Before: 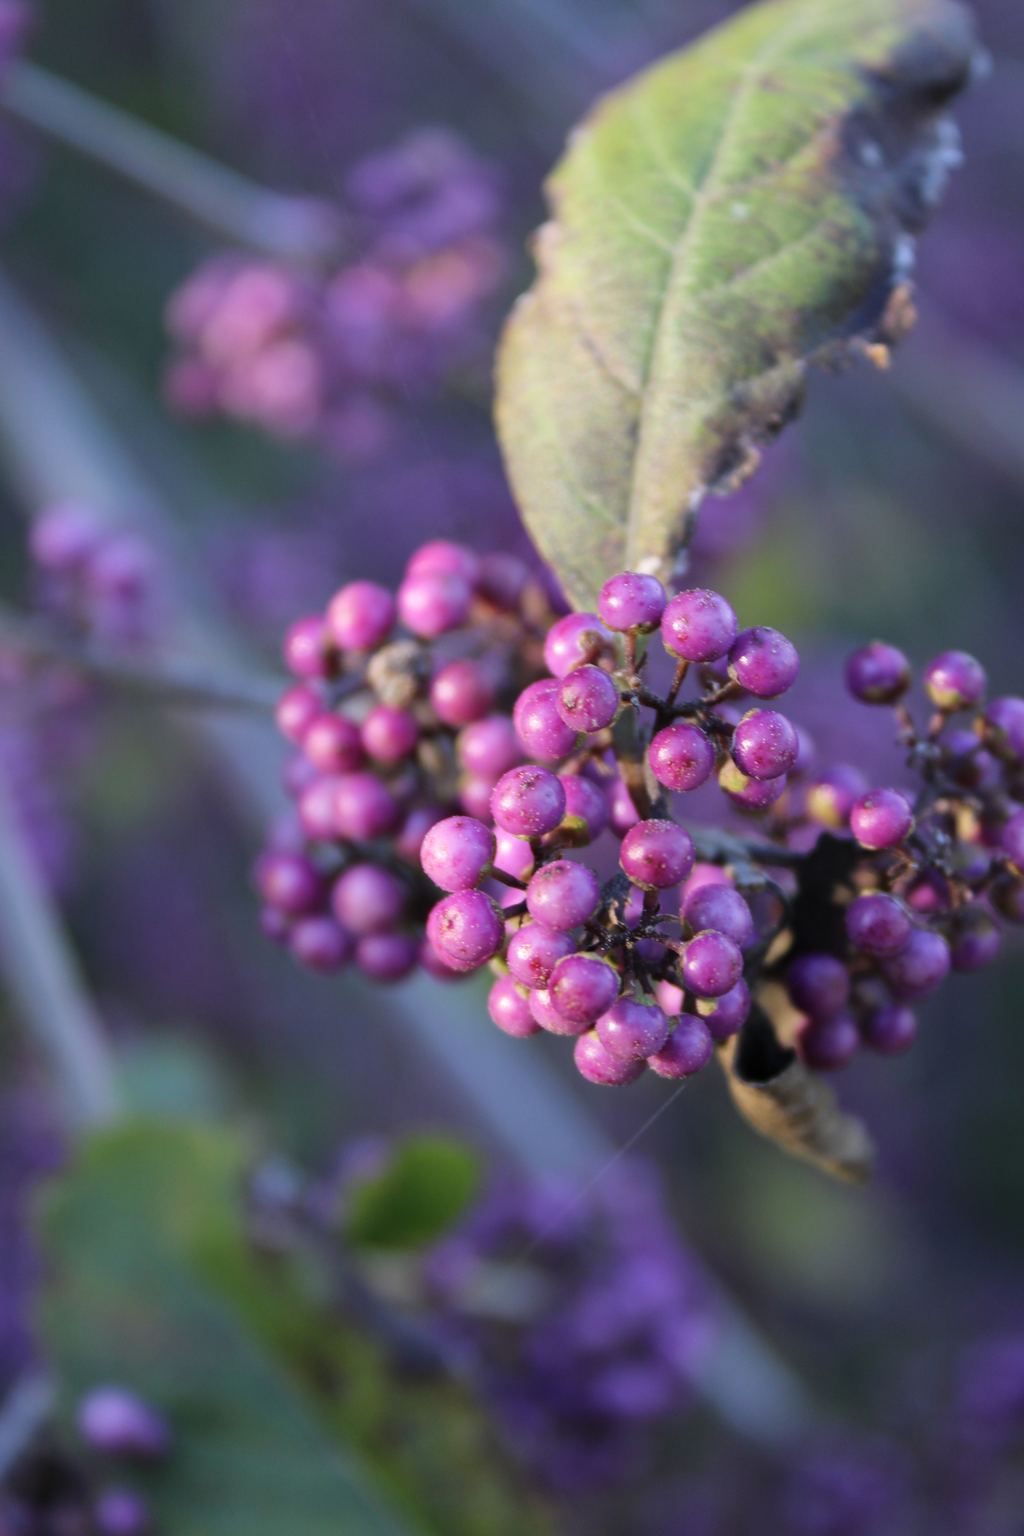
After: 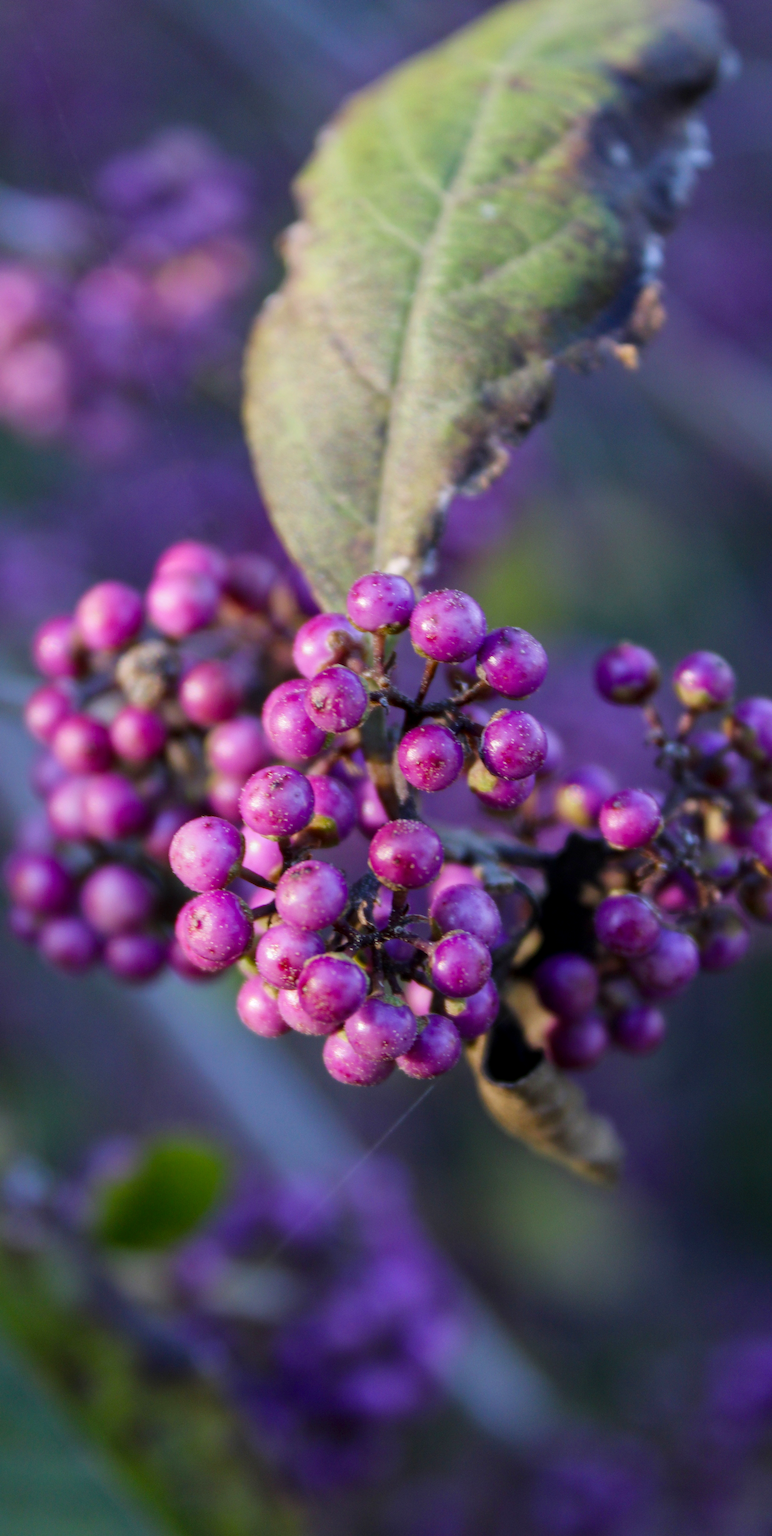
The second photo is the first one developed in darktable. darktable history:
crop and rotate: left 24.6%
local contrast: on, module defaults
color balance rgb: linear chroma grading › shadows 32%, linear chroma grading › global chroma -2%, linear chroma grading › mid-tones 4%, perceptual saturation grading › global saturation -2%, perceptual saturation grading › highlights -8%, perceptual saturation grading › mid-tones 8%, perceptual saturation grading › shadows 4%, perceptual brilliance grading › highlights 8%, perceptual brilliance grading › mid-tones 4%, perceptual brilliance grading › shadows 2%, global vibrance 16%, saturation formula JzAzBz (2021)
exposure: exposure -0.462 EV, compensate highlight preservation false
